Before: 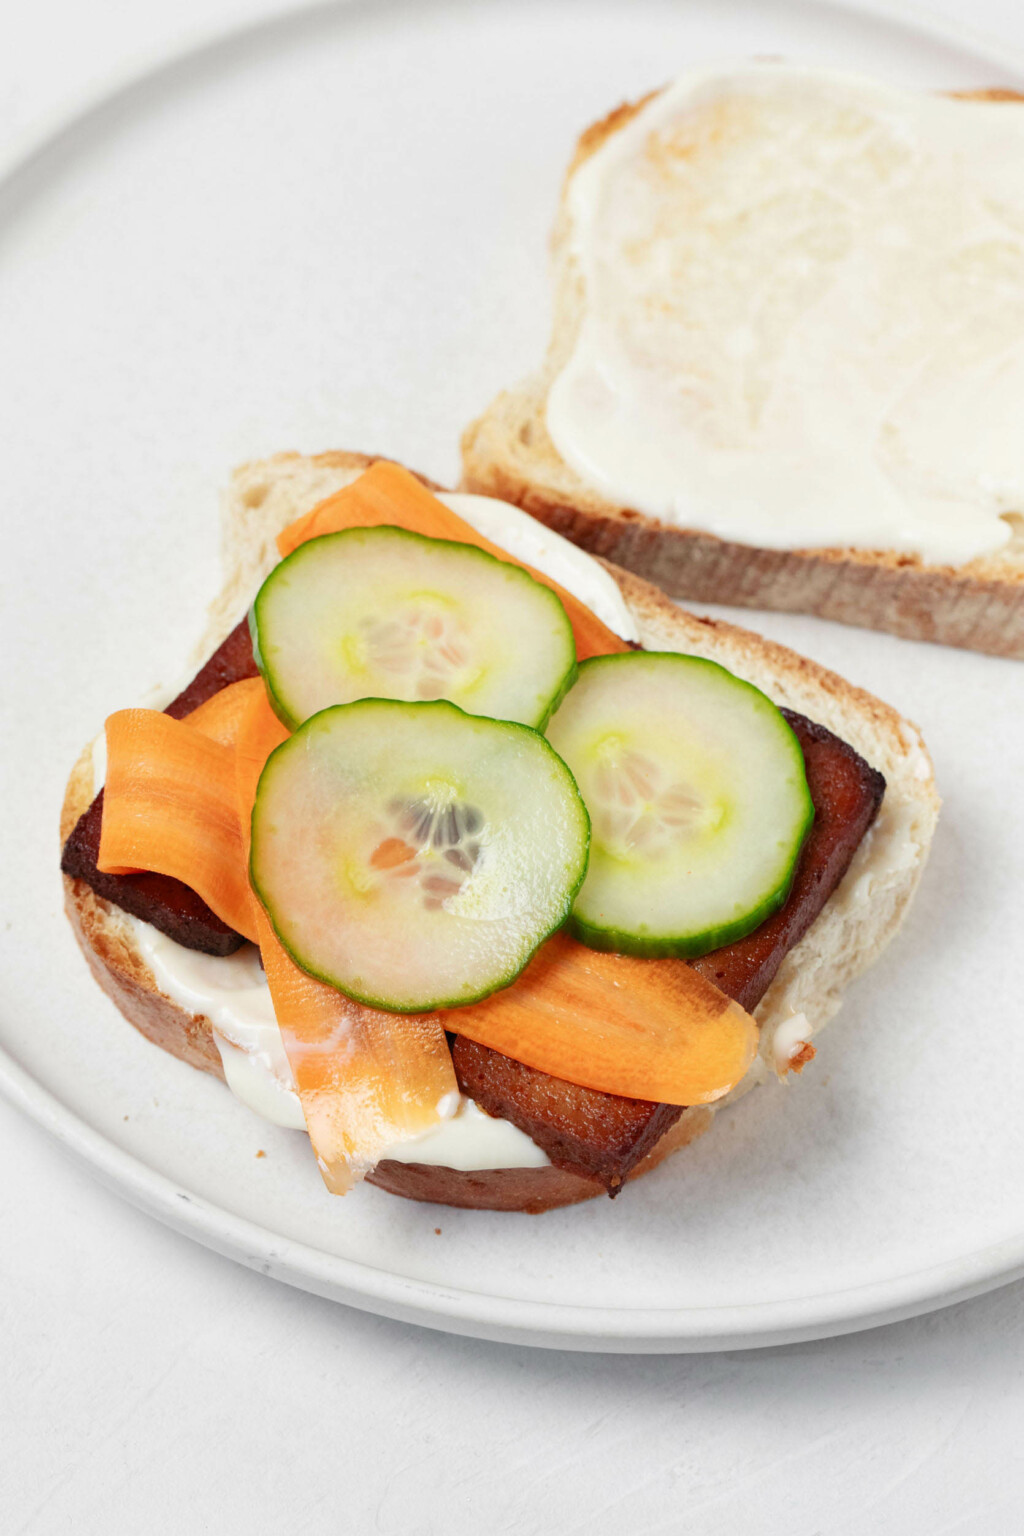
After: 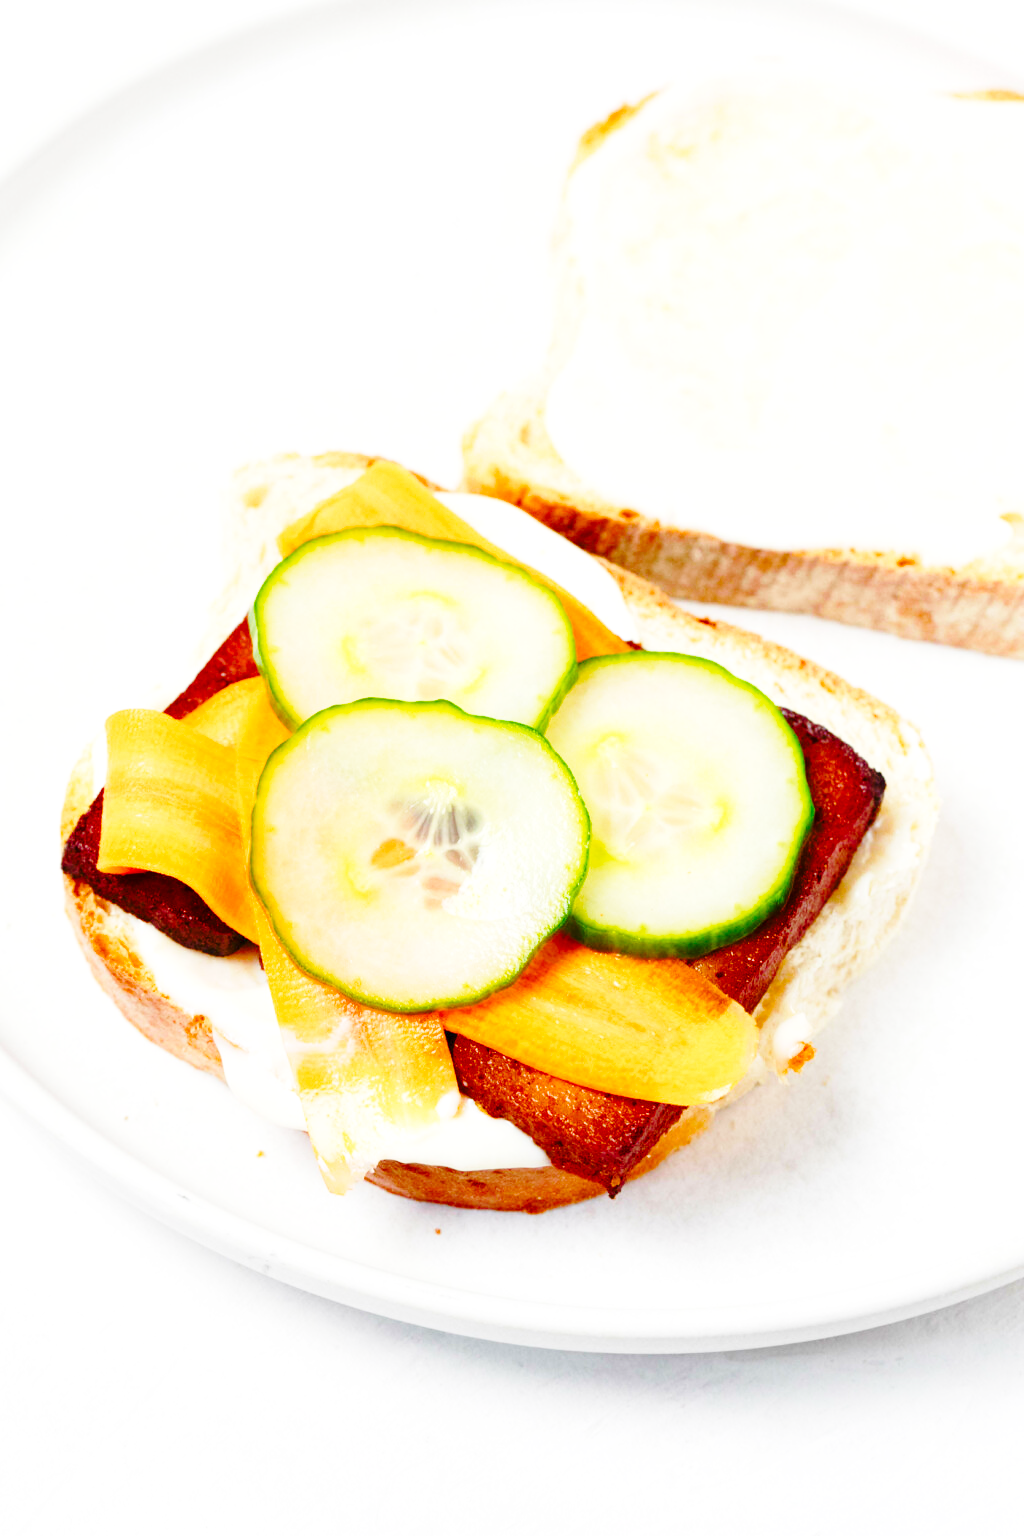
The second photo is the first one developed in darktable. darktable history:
exposure: exposure 0.262 EV, compensate highlight preservation false
tone equalizer: -8 EV 0.04 EV, luminance estimator HSV value / RGB max
base curve: curves: ch0 [(0, 0) (0.032, 0.037) (0.105, 0.228) (0.435, 0.76) (0.856, 0.983) (1, 1)], preserve colors none
color balance rgb: perceptual saturation grading › global saturation 20%, perceptual saturation grading › highlights -25.276%, perceptual saturation grading › shadows 50.064%, global vibrance 31.708%
